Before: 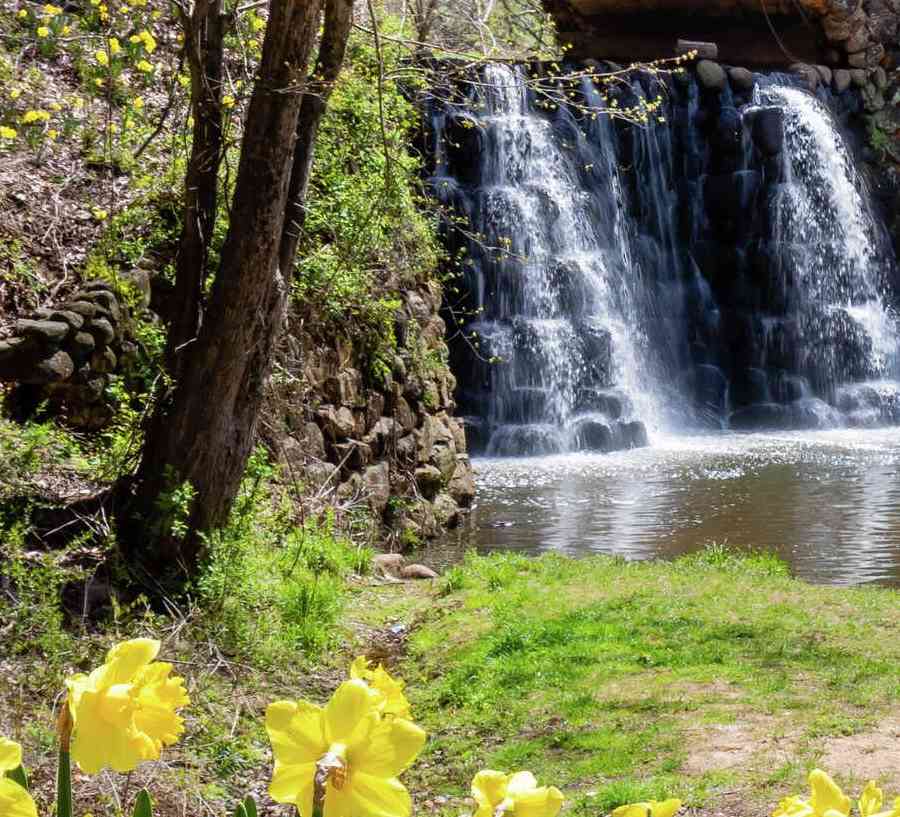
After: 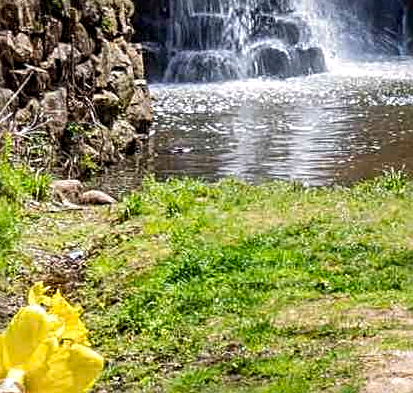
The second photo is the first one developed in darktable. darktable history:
local contrast: on, module defaults
sharpen: radius 2.82, amount 0.722
crop: left 35.86%, top 45.885%, right 18.207%, bottom 5.899%
